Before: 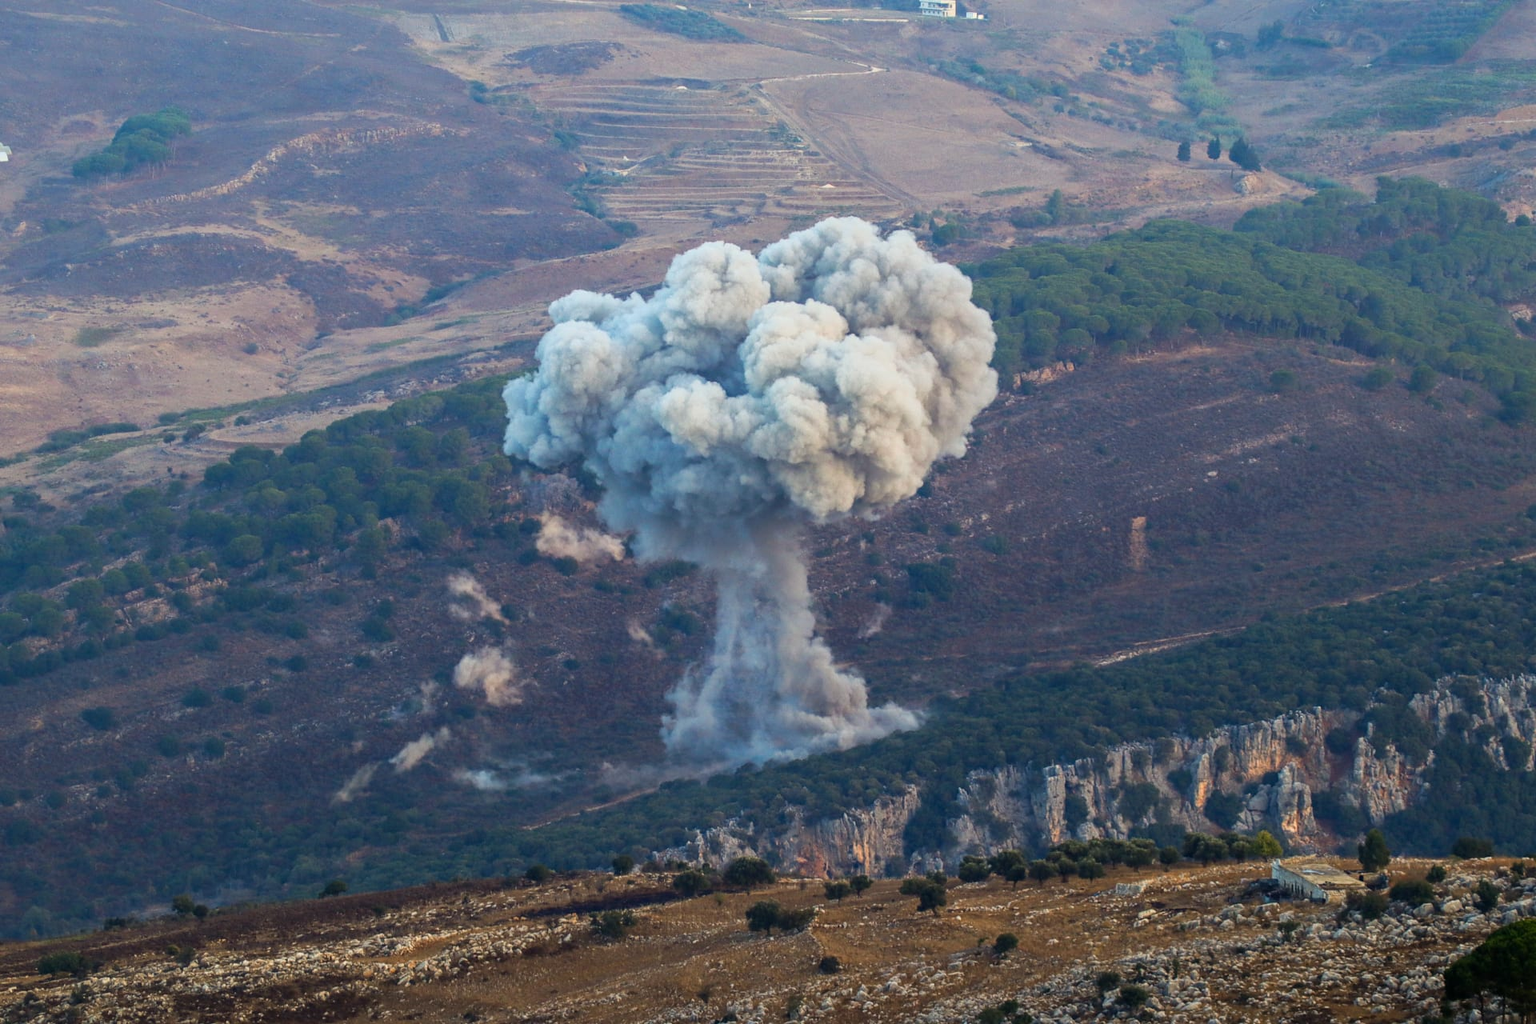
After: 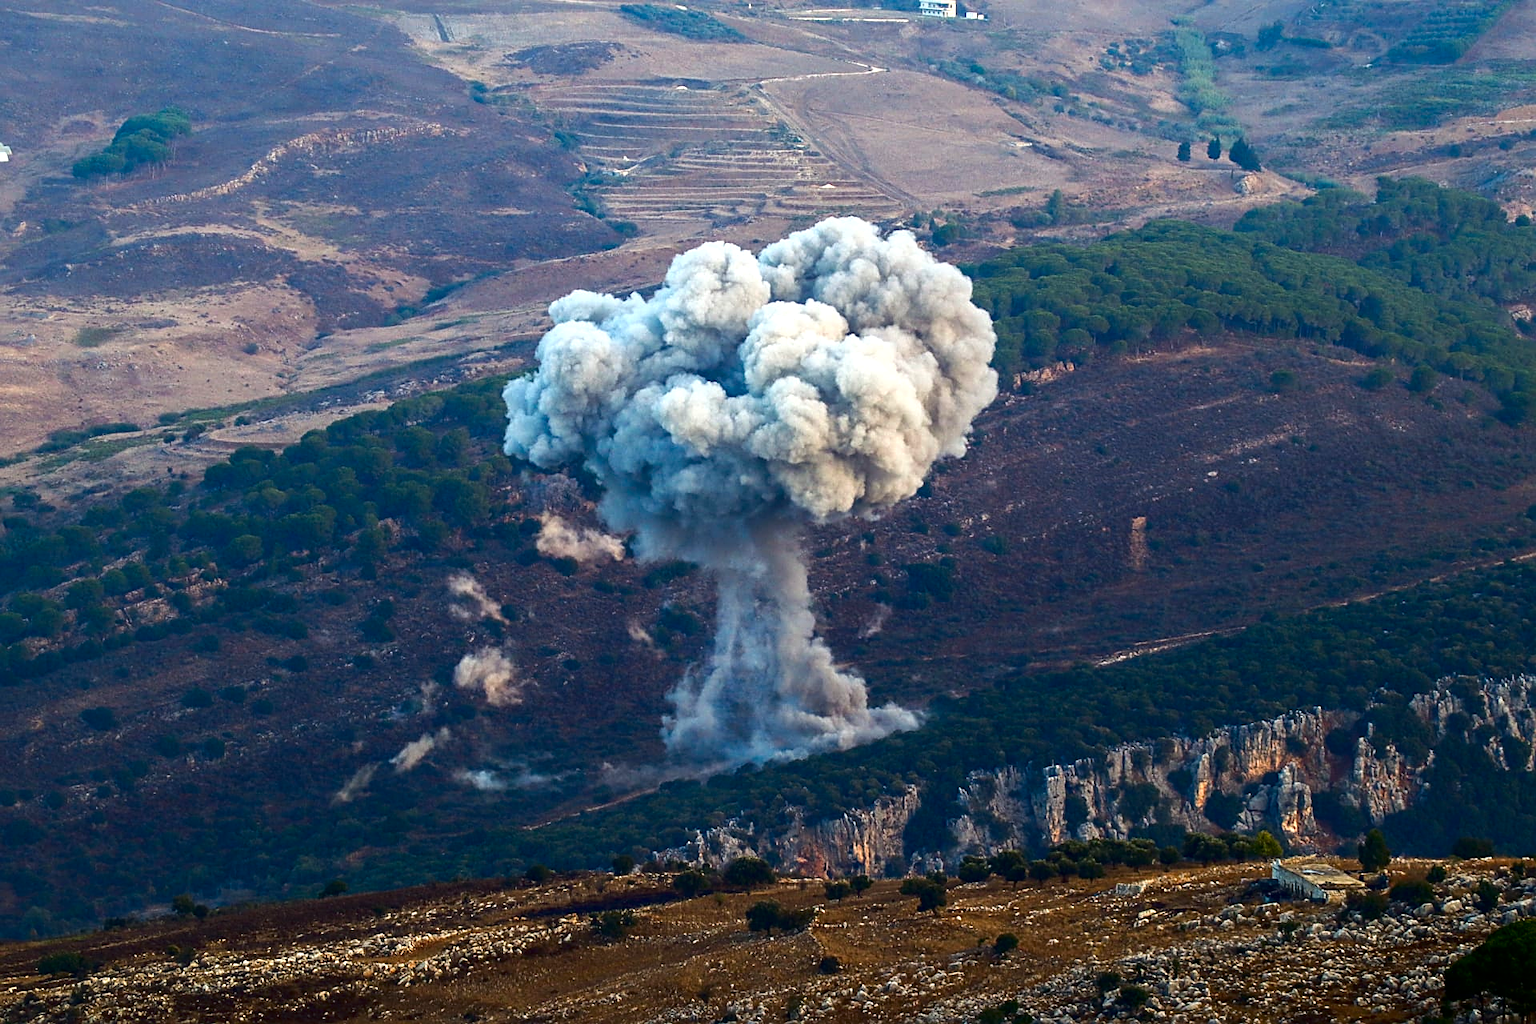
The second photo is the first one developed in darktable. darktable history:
exposure: black level correction 0.001, exposure 0.5 EV, compensate exposure bias true, compensate highlight preservation false
contrast brightness saturation: contrast 0.1, brightness -0.26, saturation 0.14
sharpen: on, module defaults
